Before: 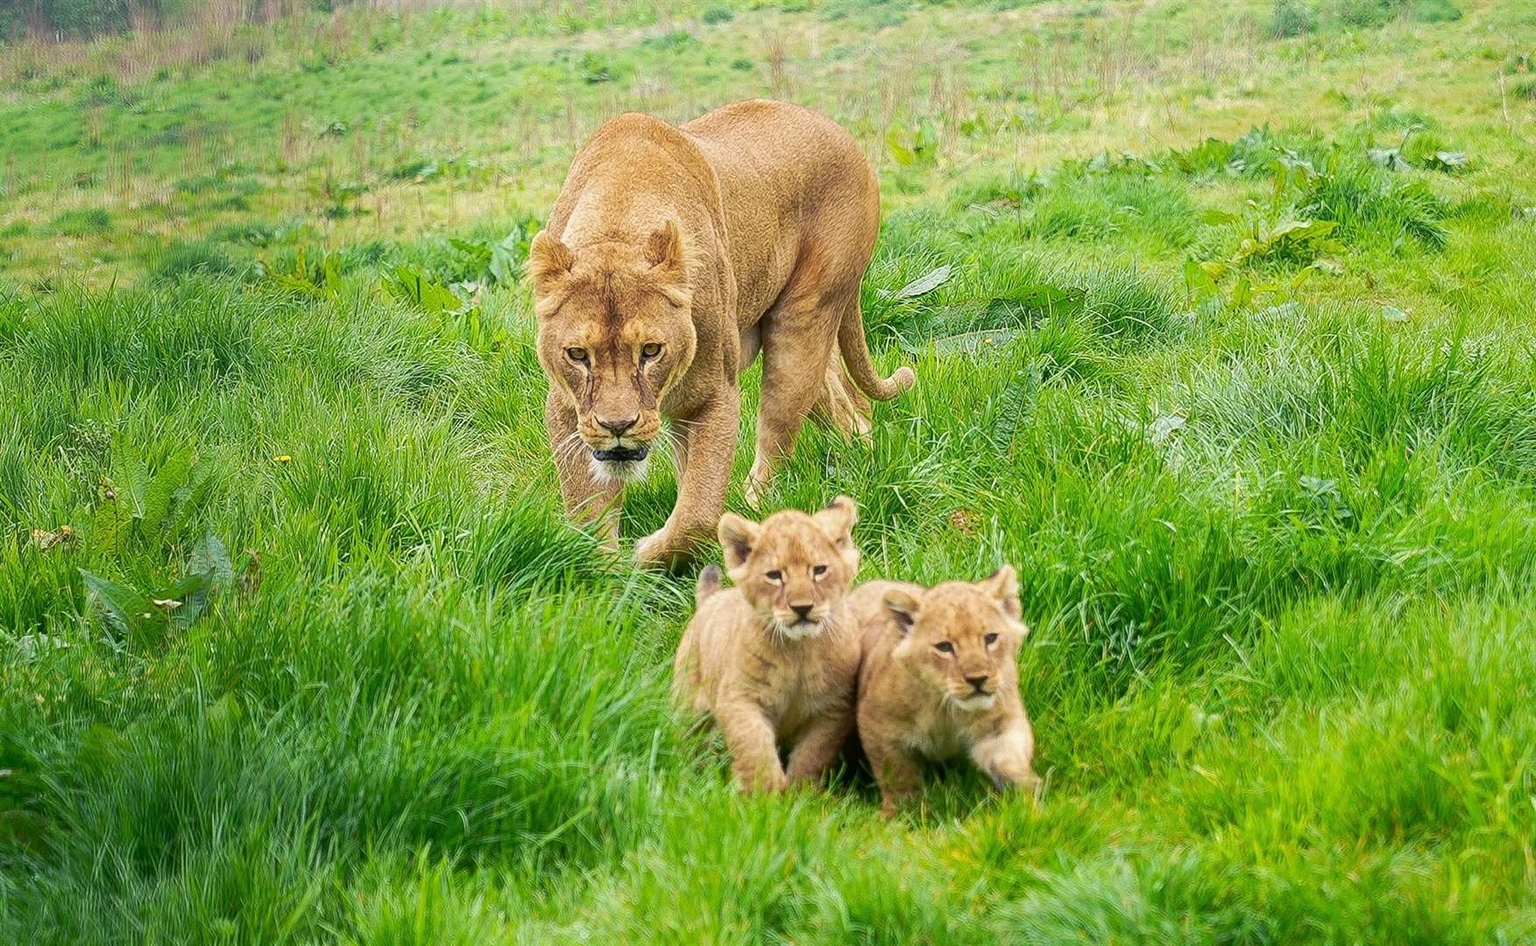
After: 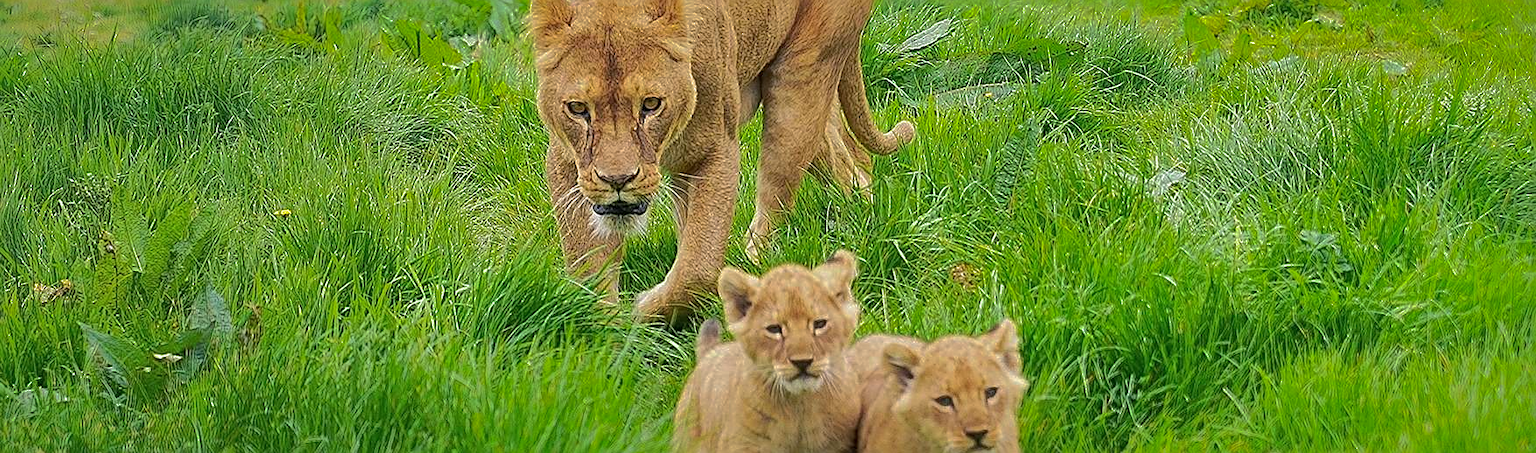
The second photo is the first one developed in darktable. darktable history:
crop and rotate: top 26.047%, bottom 26.011%
levels: levels [0, 0.51, 1]
shadows and highlights: shadows 38.23, highlights -75.12
sharpen: on, module defaults
